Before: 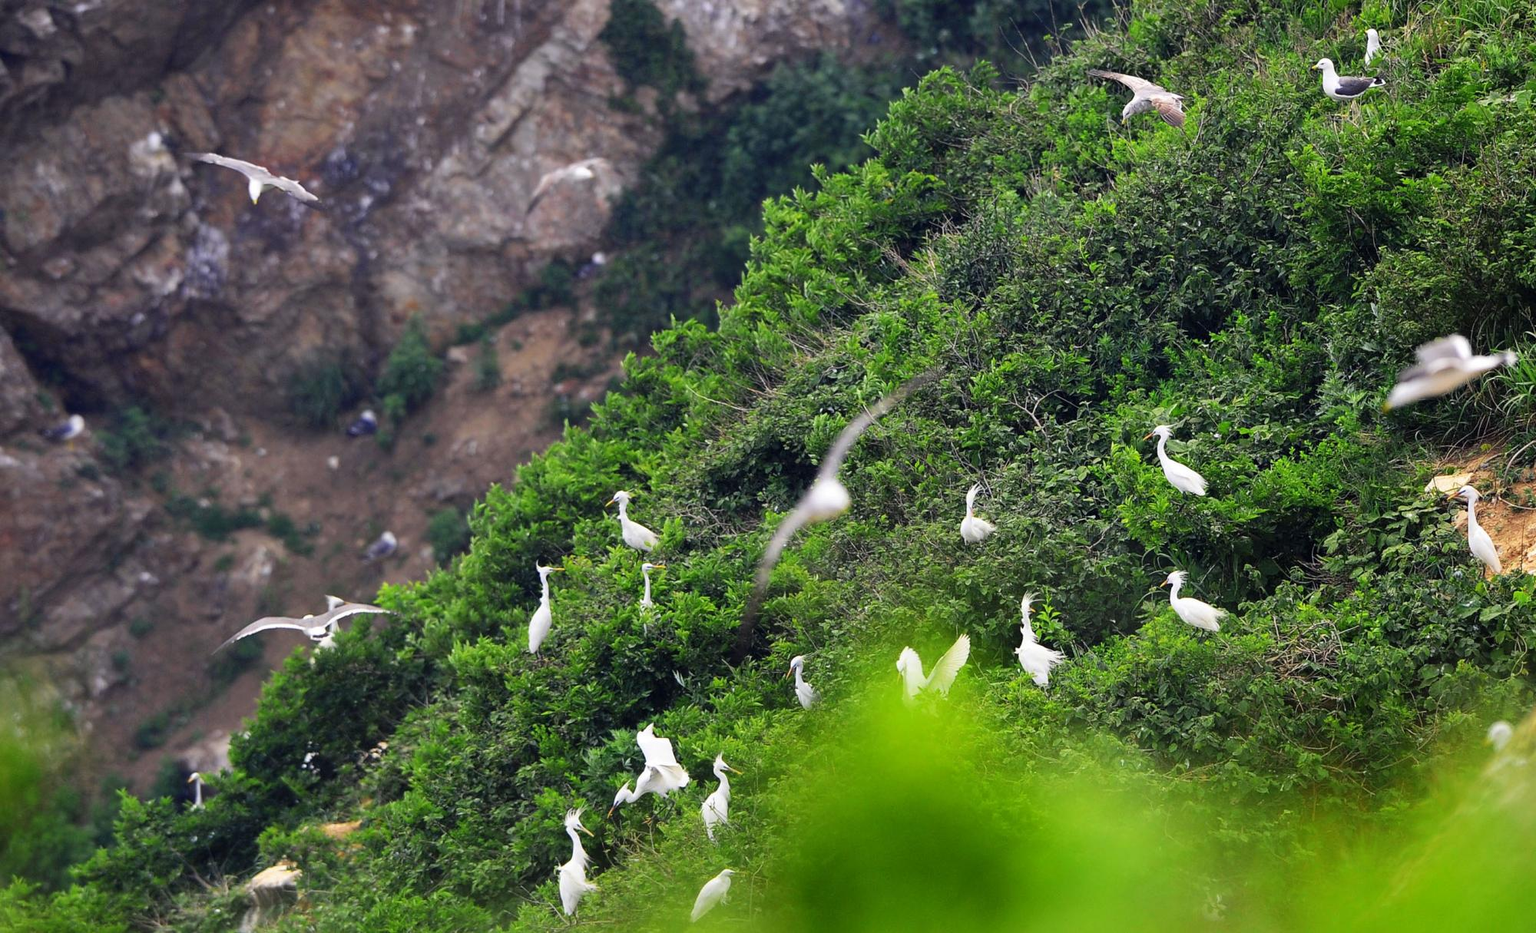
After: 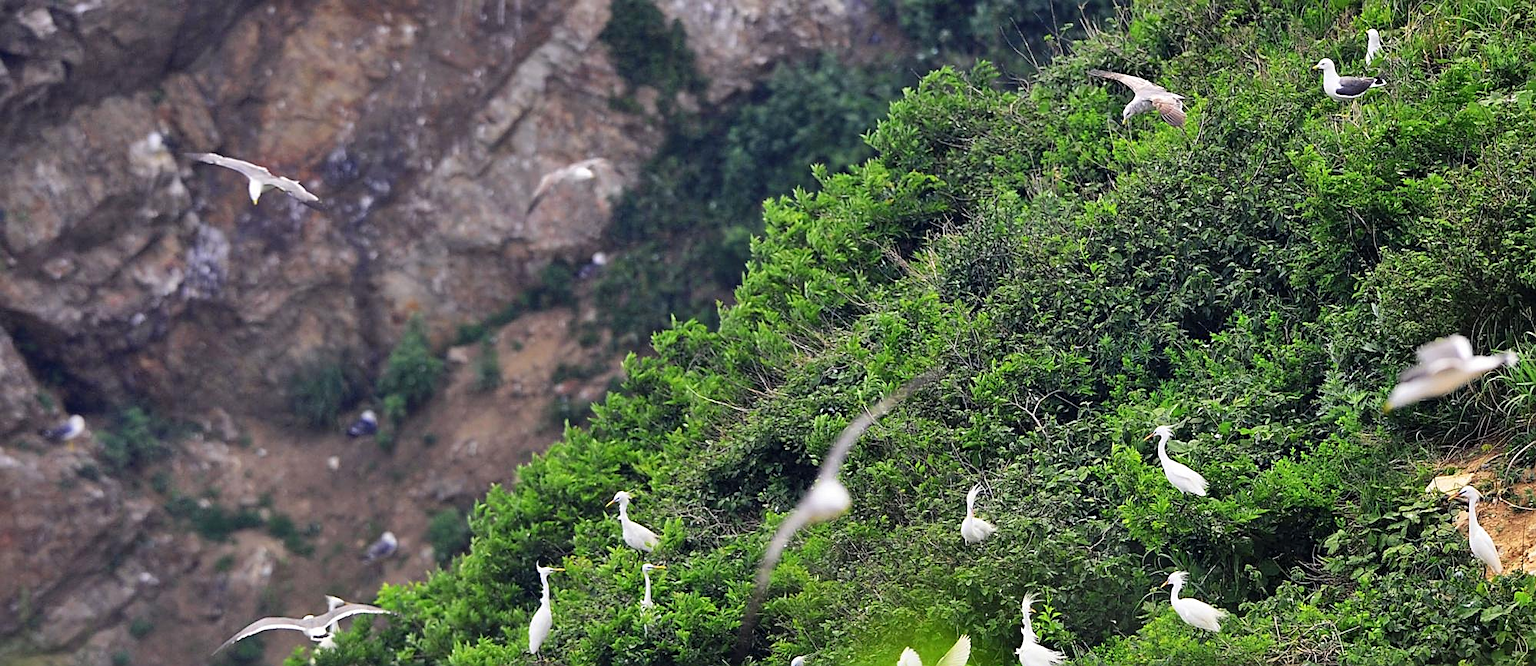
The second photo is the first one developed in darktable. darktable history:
crop: right 0.001%, bottom 28.588%
shadows and highlights: shadows 59.29, soften with gaussian
sharpen: on, module defaults
